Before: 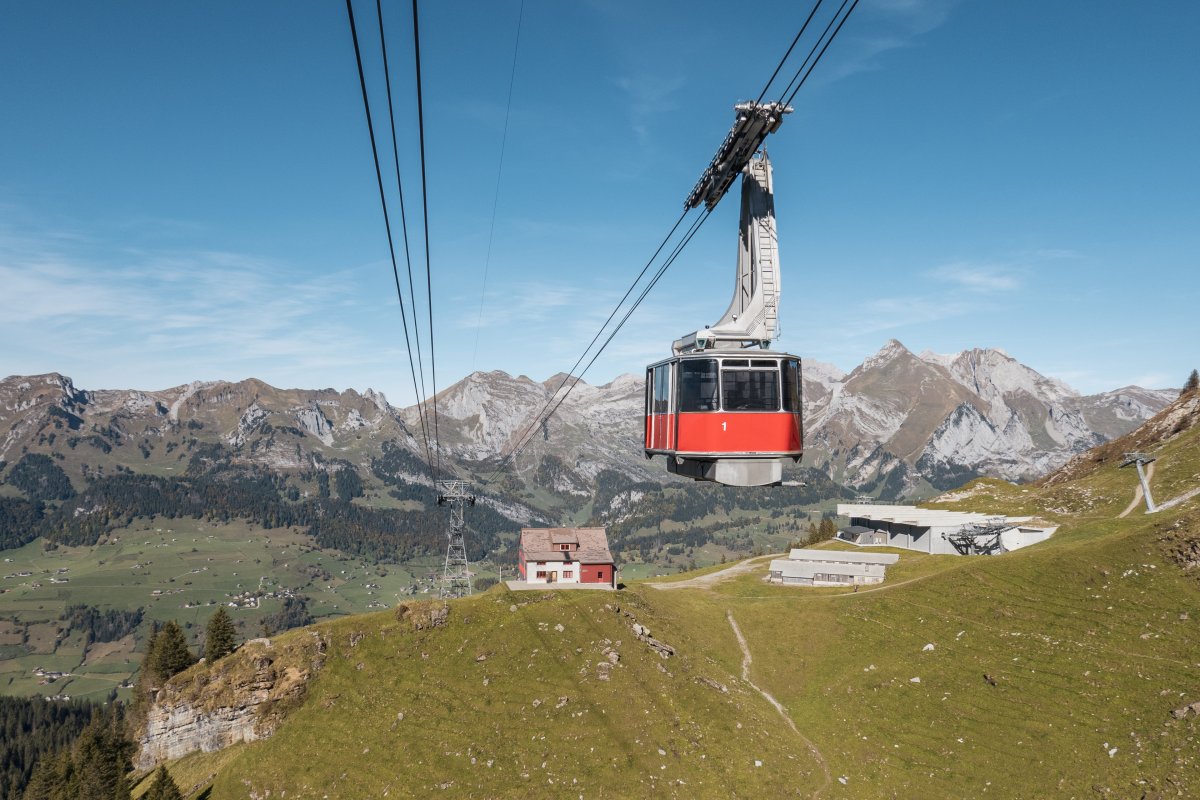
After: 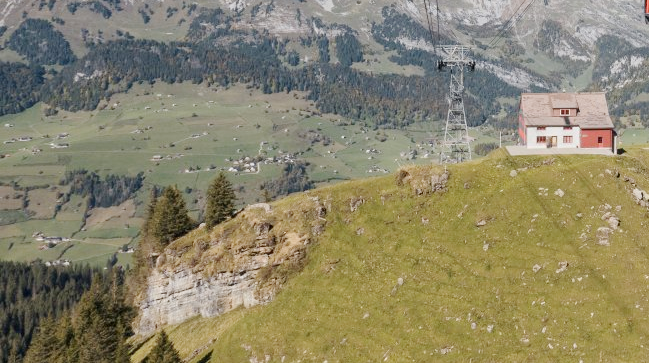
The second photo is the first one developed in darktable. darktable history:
crop and rotate: top 54.376%, right 45.887%, bottom 0.134%
base curve: curves: ch0 [(0, 0) (0.158, 0.273) (0.879, 0.895) (1, 1)], preserve colors none
